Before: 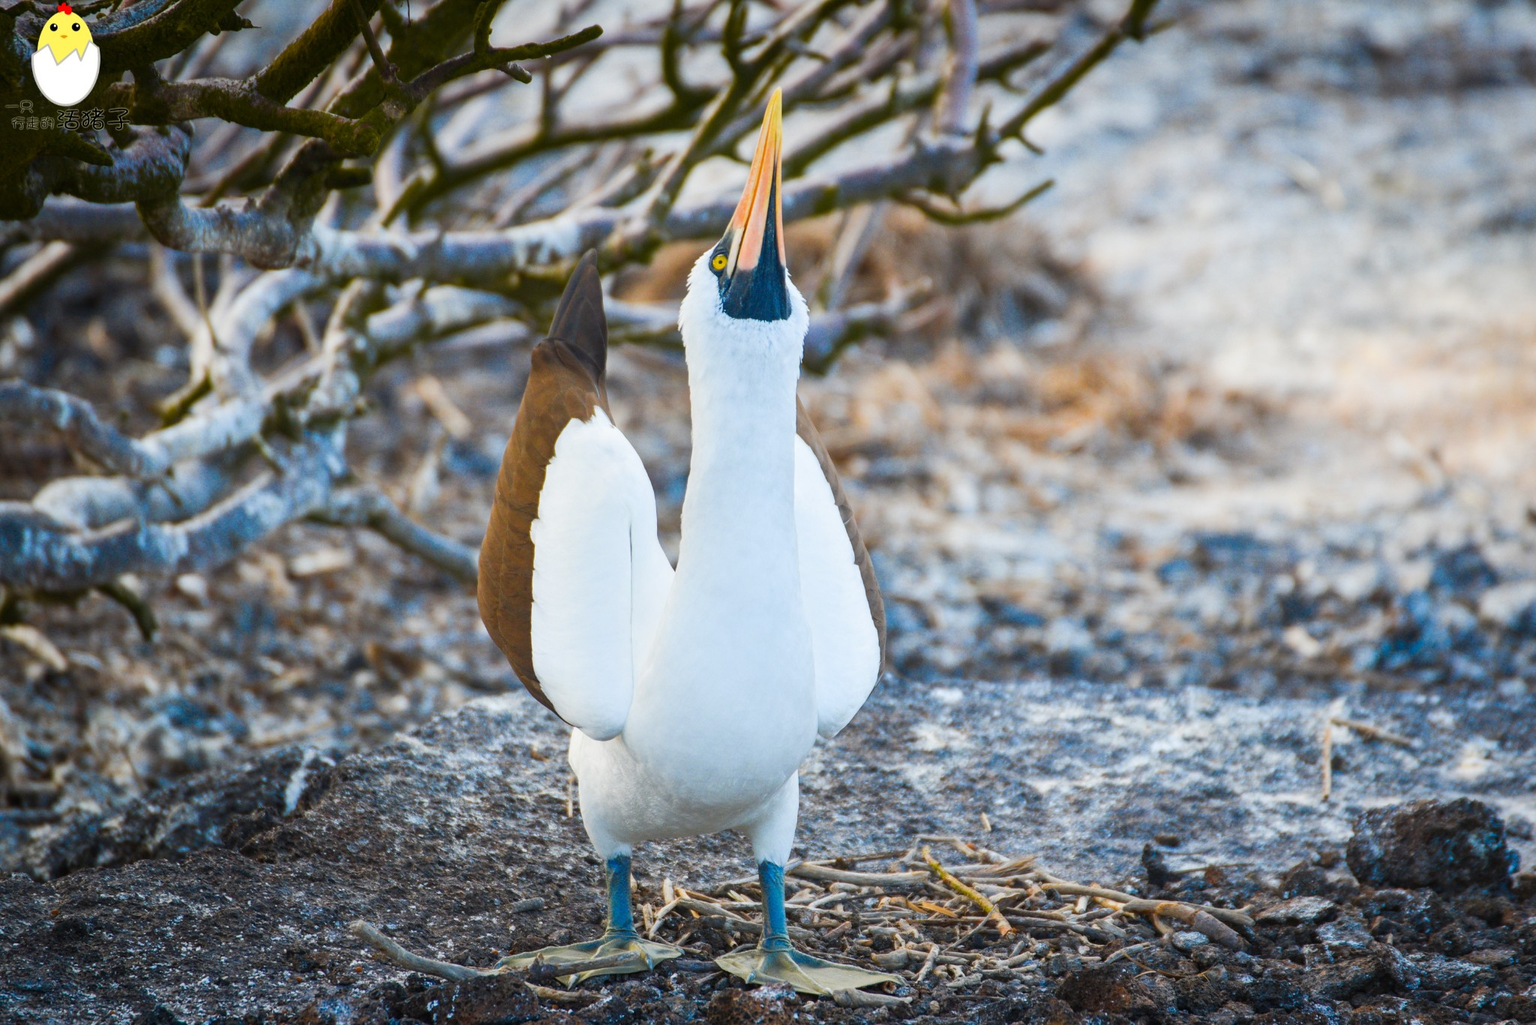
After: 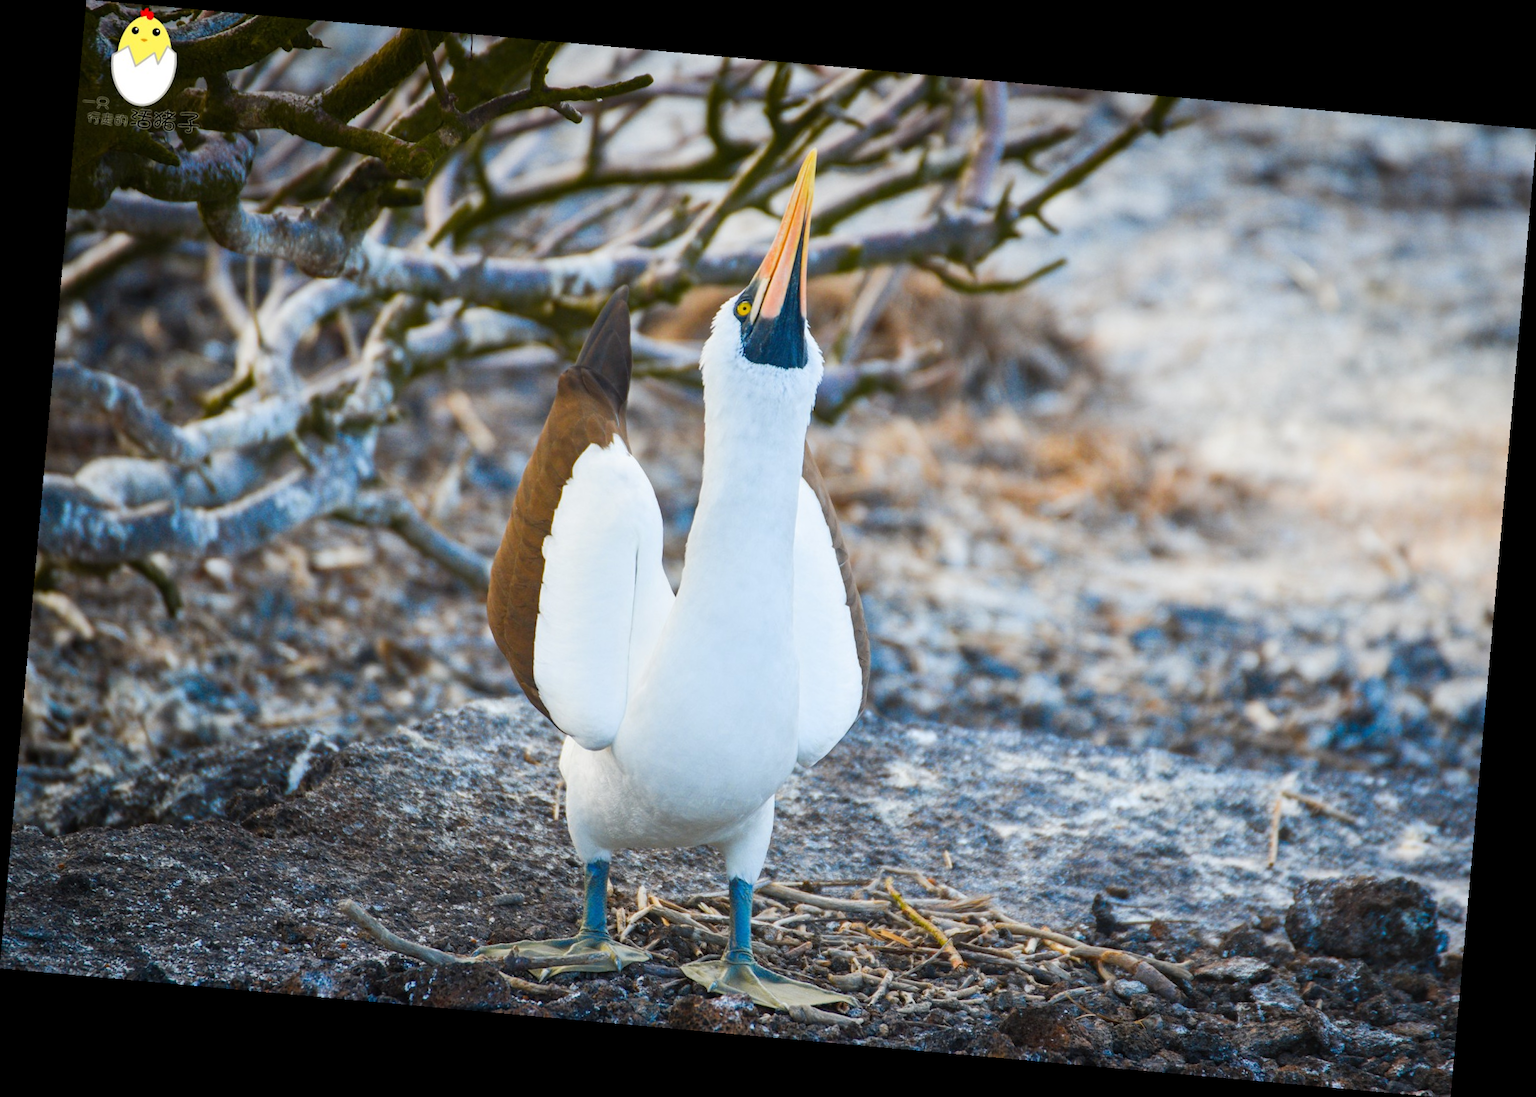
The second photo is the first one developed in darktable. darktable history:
rgb levels: preserve colors max RGB
rotate and perspective: rotation 5.12°, automatic cropping off
